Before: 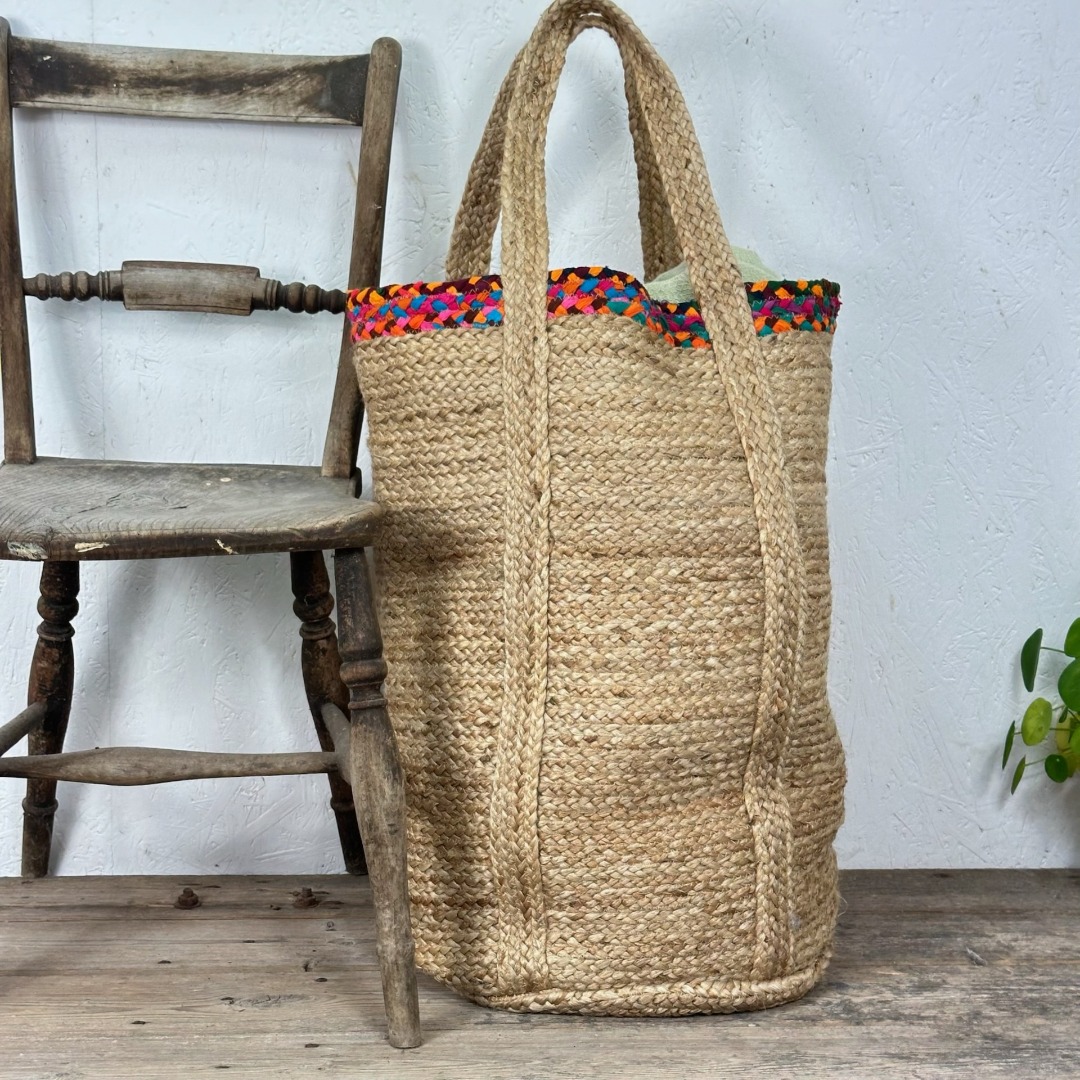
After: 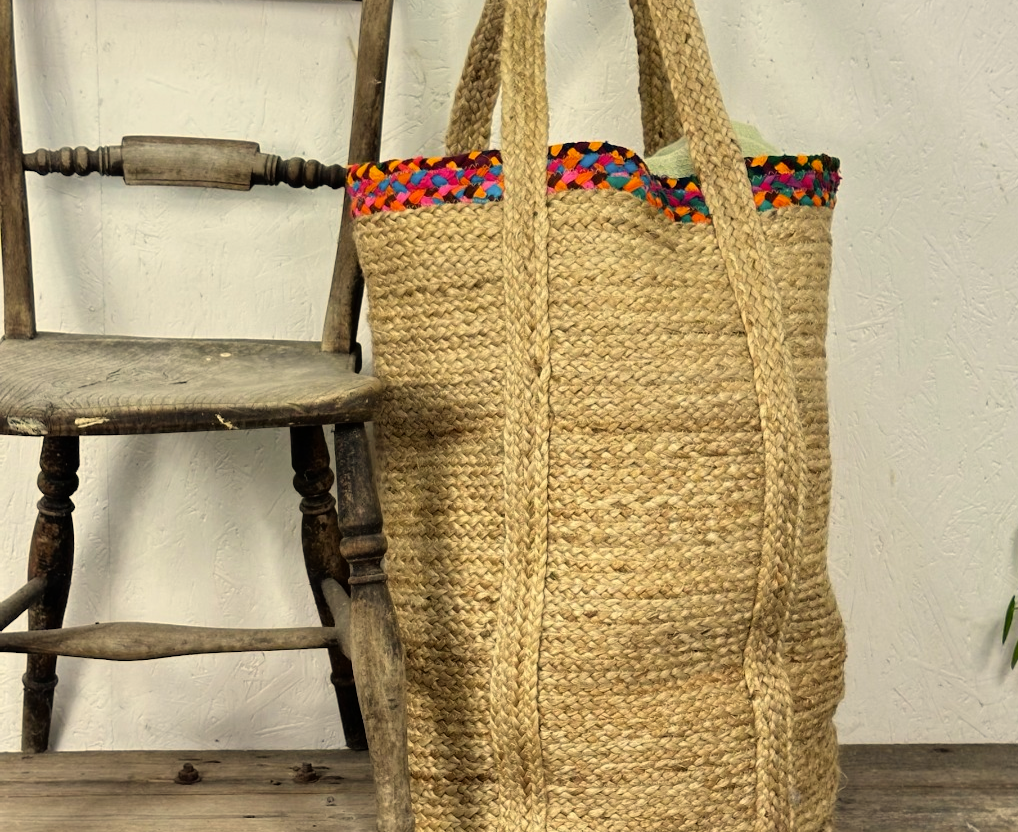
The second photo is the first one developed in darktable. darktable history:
crop and rotate: angle 0.03°, top 11.643%, right 5.651%, bottom 11.189%
rgb curve: curves: ch0 [(0, 0) (0.136, 0.078) (0.262, 0.245) (0.414, 0.42) (1, 1)], compensate middle gray true, preserve colors basic power
color correction: highlights a* 2.72, highlights b* 22.8
